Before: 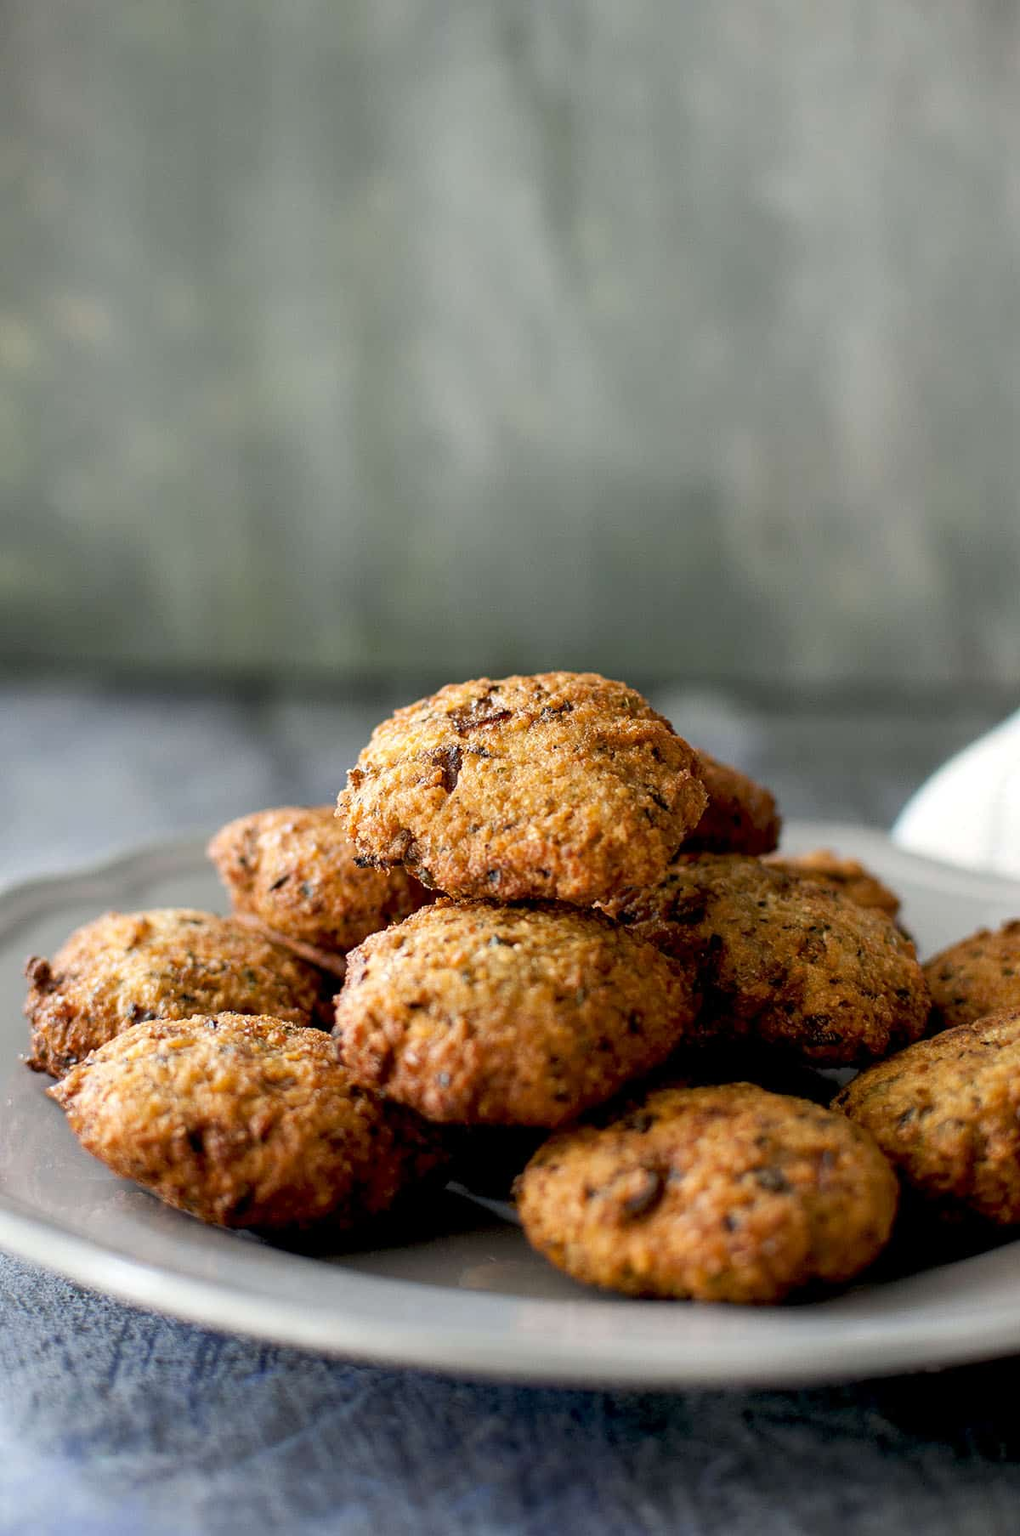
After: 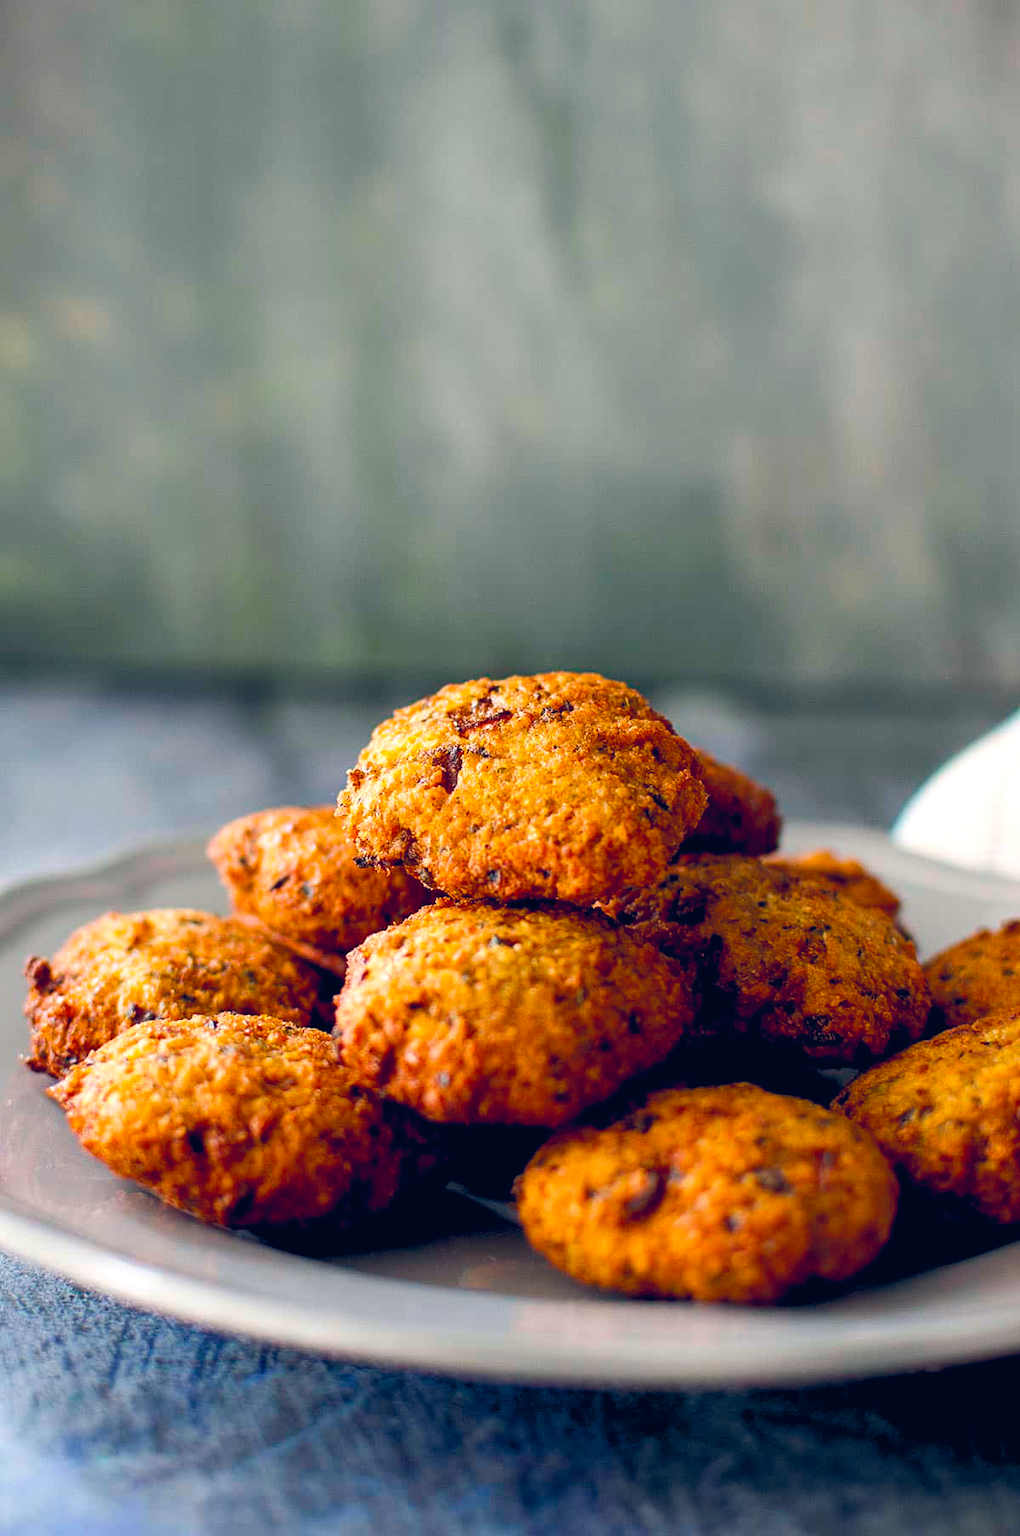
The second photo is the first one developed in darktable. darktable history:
color balance rgb: highlights gain › luminance 7.412%, highlights gain › chroma 0.983%, highlights gain › hue 49.83°, global offset › luminance 0.403%, global offset › chroma 0.207%, global offset › hue 255.17°, perceptual saturation grading › global saturation 49.12%
